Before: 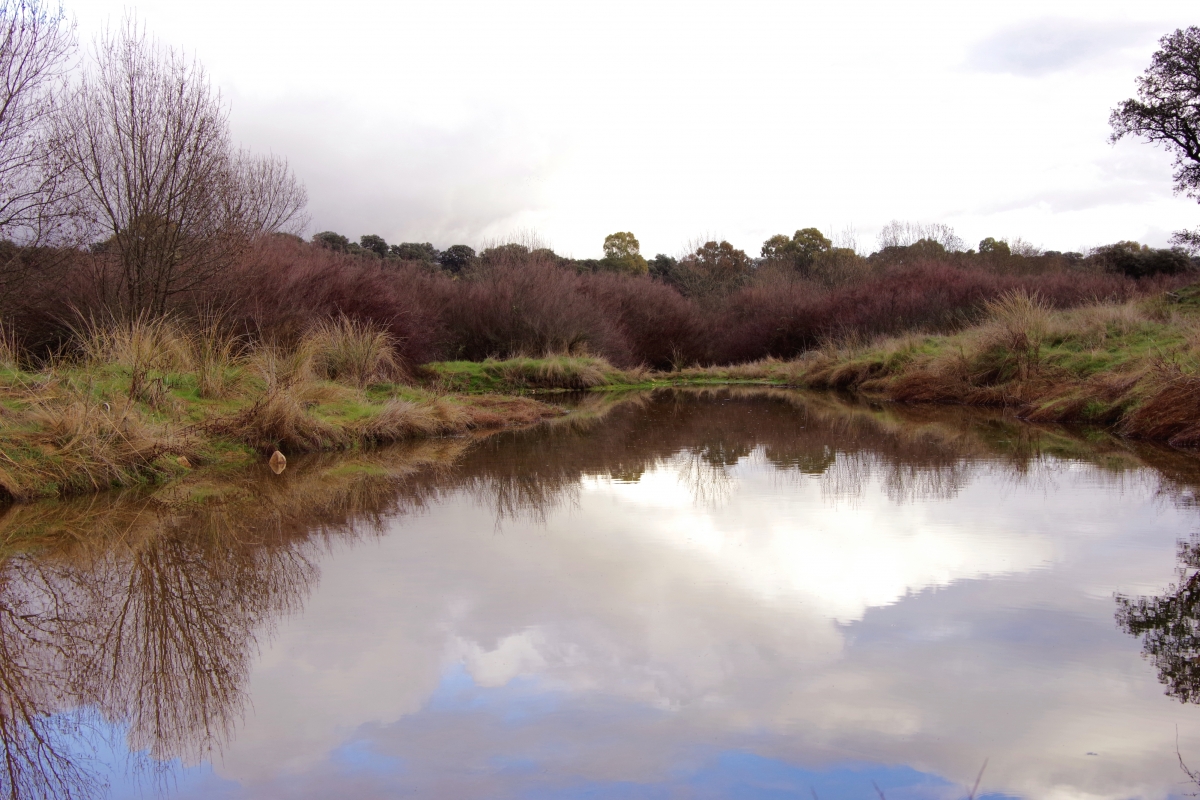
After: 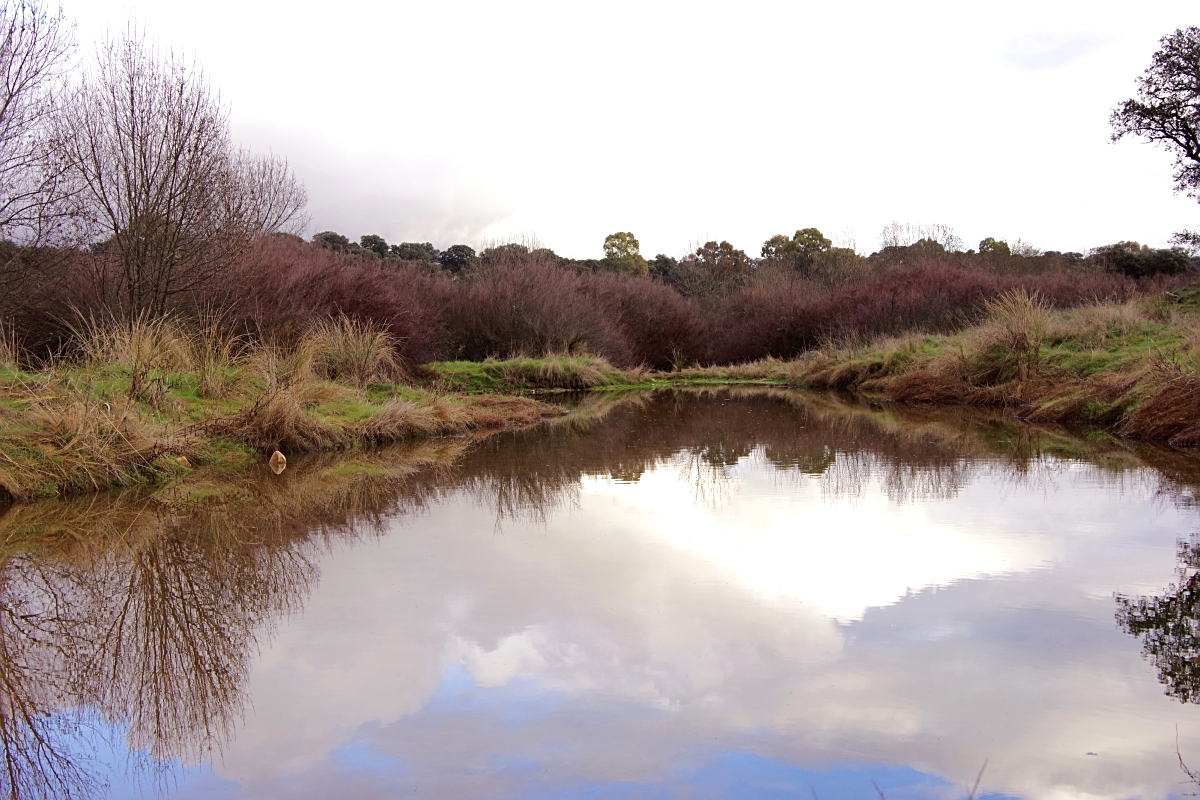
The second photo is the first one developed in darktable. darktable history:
sharpen: on, module defaults
exposure: exposure 0.207 EV, compensate highlight preservation false
